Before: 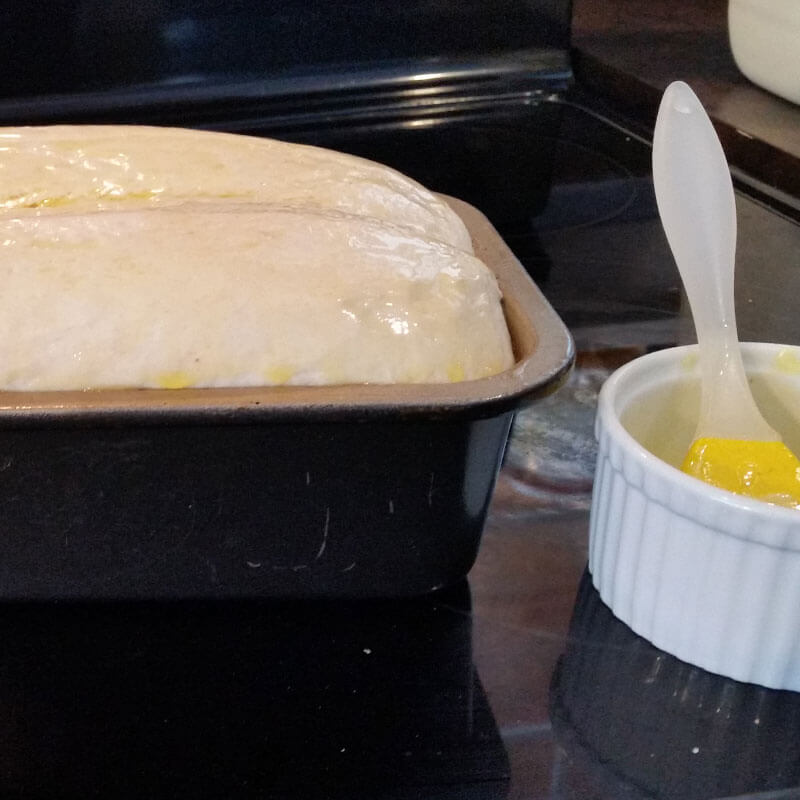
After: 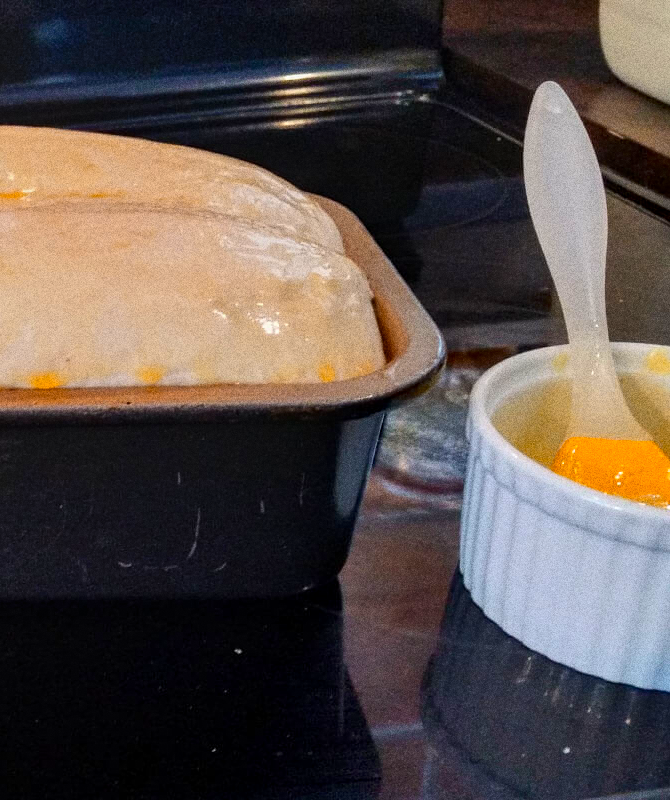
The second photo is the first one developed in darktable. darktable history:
crop: left 16.145%
tone curve: curves: ch0 [(0, 0) (0.08, 0.069) (0.4, 0.391) (0.6, 0.609) (0.92, 0.93) (1, 1)], color space Lab, independent channels, preserve colors none
color balance rgb: linear chroma grading › global chroma 15%, perceptual saturation grading › global saturation 30%
grain: coarseness 0.09 ISO, strength 40%
color zones: curves: ch1 [(0, 0.455) (0.063, 0.455) (0.286, 0.495) (0.429, 0.5) (0.571, 0.5) (0.714, 0.5) (0.857, 0.5) (1, 0.455)]; ch2 [(0, 0.532) (0.063, 0.521) (0.233, 0.447) (0.429, 0.489) (0.571, 0.5) (0.714, 0.5) (0.857, 0.5) (1, 0.532)]
color contrast: green-magenta contrast 1.1, blue-yellow contrast 1.1, unbound 0
local contrast: highlights 25%, detail 130%
